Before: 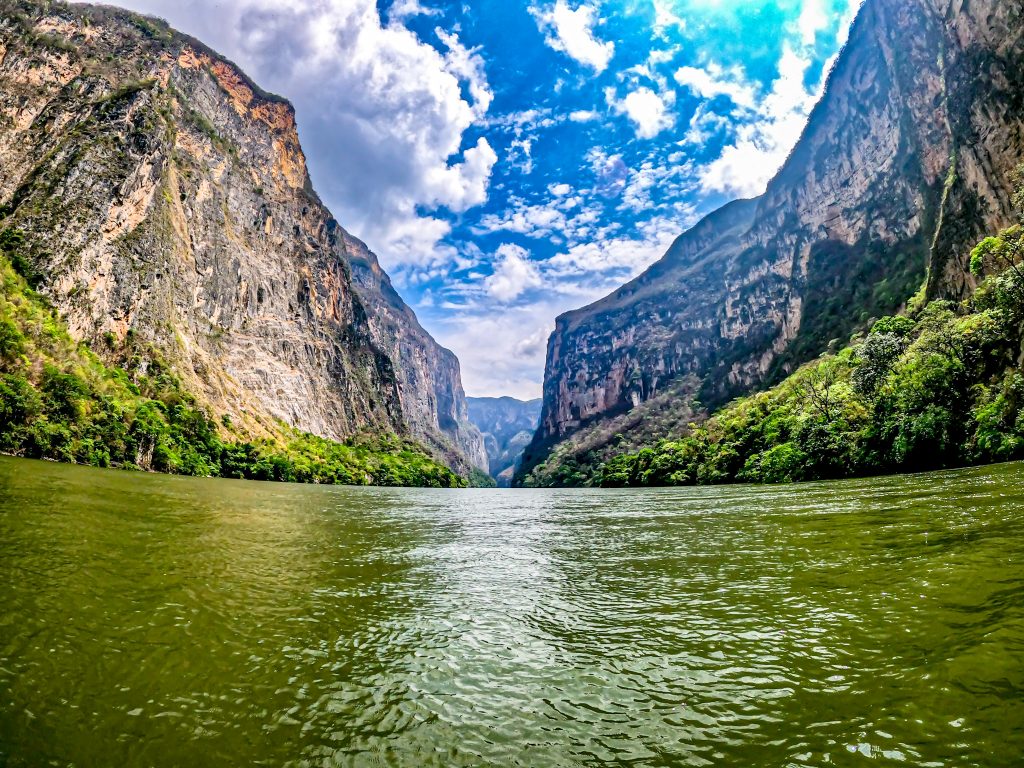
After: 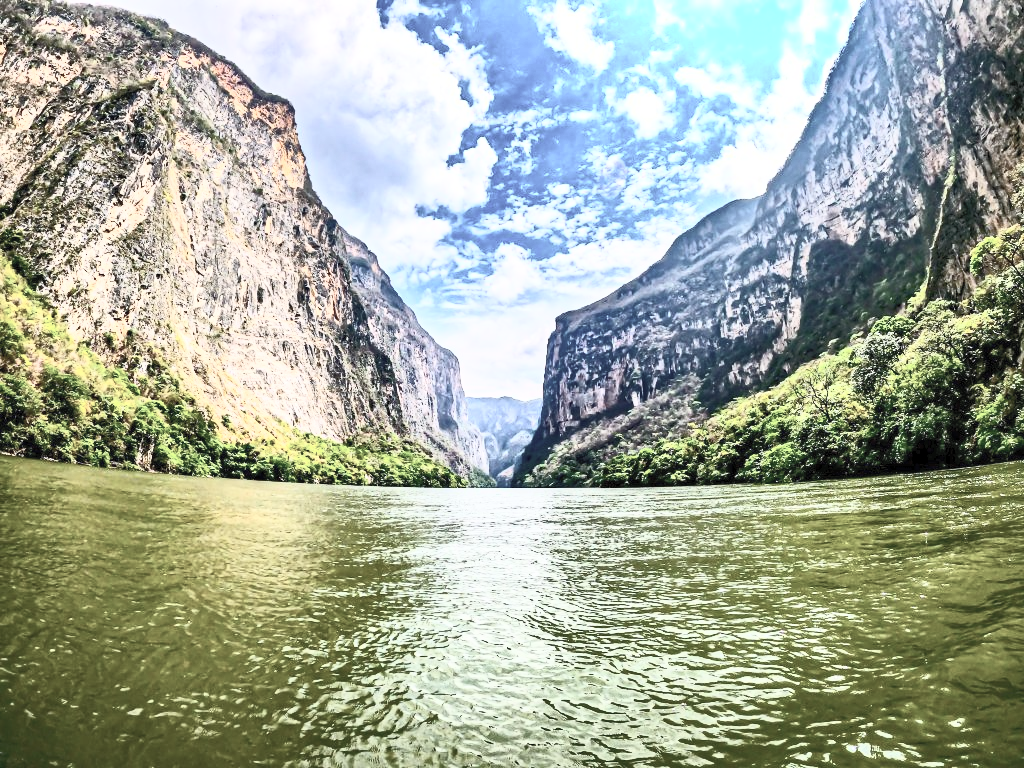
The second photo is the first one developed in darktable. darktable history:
contrast brightness saturation: contrast 0.57, brightness 0.57, saturation -0.34
rgb curve: curves: ch0 [(0, 0) (0.093, 0.159) (0.241, 0.265) (0.414, 0.42) (1, 1)], compensate middle gray true, preserve colors basic power
